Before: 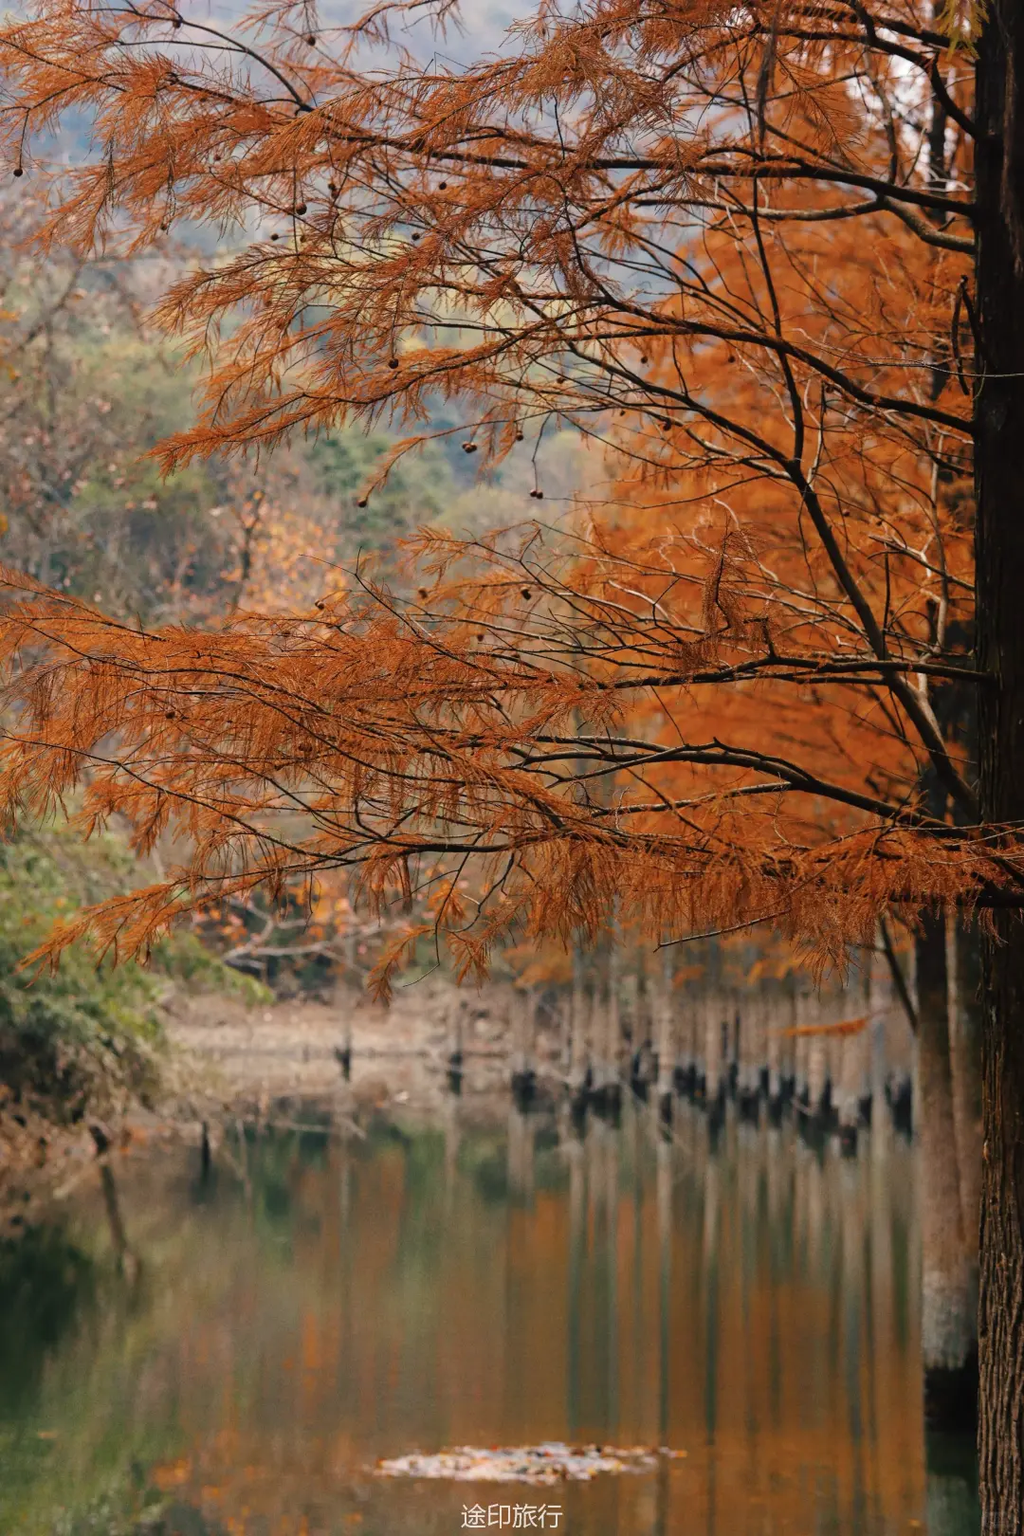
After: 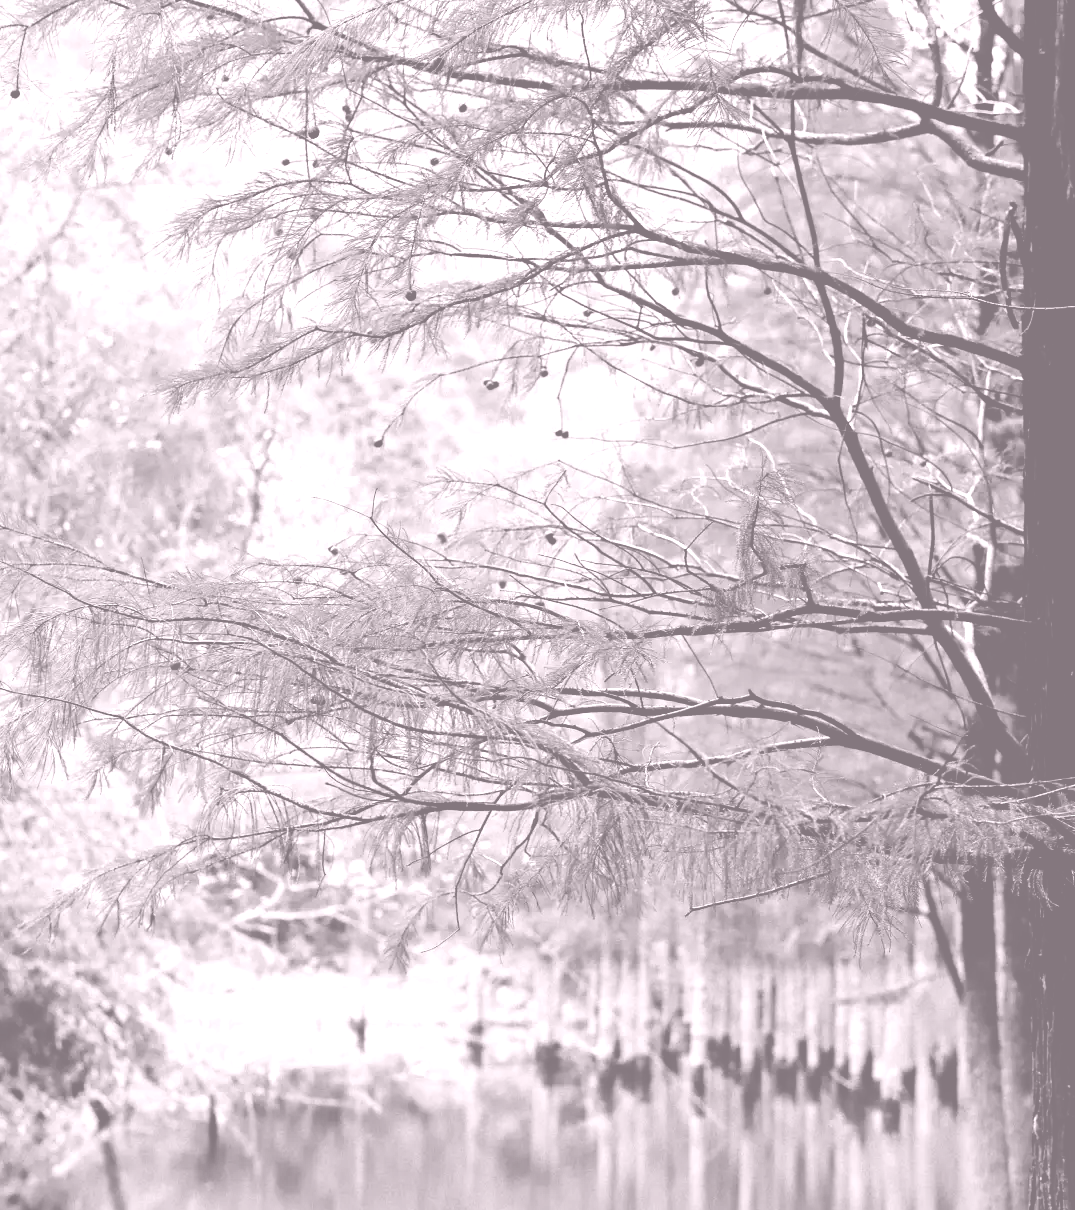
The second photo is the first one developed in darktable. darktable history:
color balance: mode lift, gamma, gain (sRGB), lift [0.997, 0.979, 1.021, 1.011], gamma [1, 1.084, 0.916, 0.998], gain [1, 0.87, 1.13, 1.101], contrast 4.55%, contrast fulcrum 38.24%, output saturation 104.09%
filmic rgb: black relative exposure -5 EV, white relative exposure 3.2 EV, hardness 3.42, contrast 1.2, highlights saturation mix -50%
color zones: curves: ch0 [(0, 0.5) (0.125, 0.4) (0.25, 0.5) (0.375, 0.4) (0.5, 0.4) (0.625, 0.35) (0.75, 0.35) (0.875, 0.5)]; ch1 [(0, 0.35) (0.125, 0.45) (0.25, 0.35) (0.375, 0.35) (0.5, 0.35) (0.625, 0.35) (0.75, 0.45) (0.875, 0.35)]; ch2 [(0, 0.6) (0.125, 0.5) (0.25, 0.5) (0.375, 0.6) (0.5, 0.6) (0.625, 0.5) (0.75, 0.5) (0.875, 0.5)]
colorize: hue 25.2°, saturation 83%, source mix 82%, lightness 79%, version 1
crop: left 0.387%, top 5.469%, bottom 19.809%
